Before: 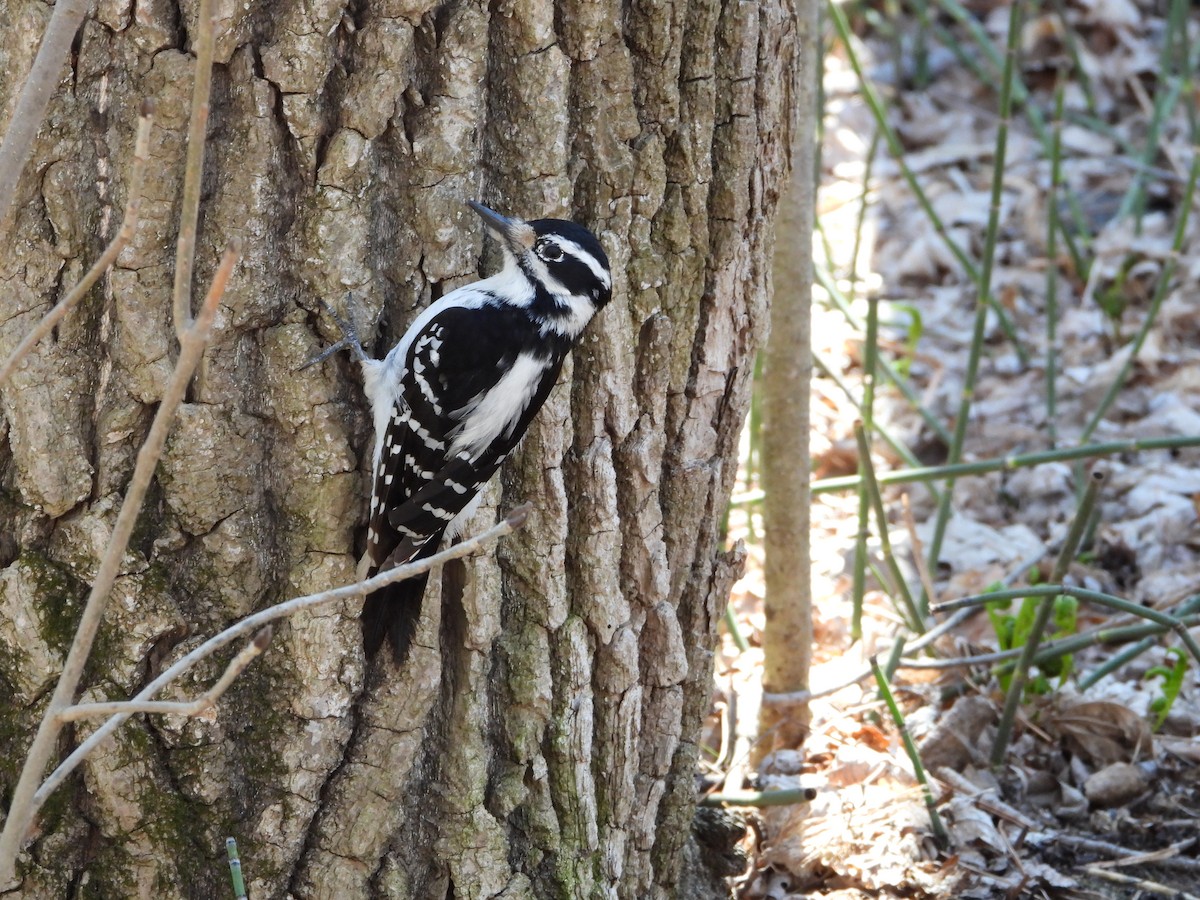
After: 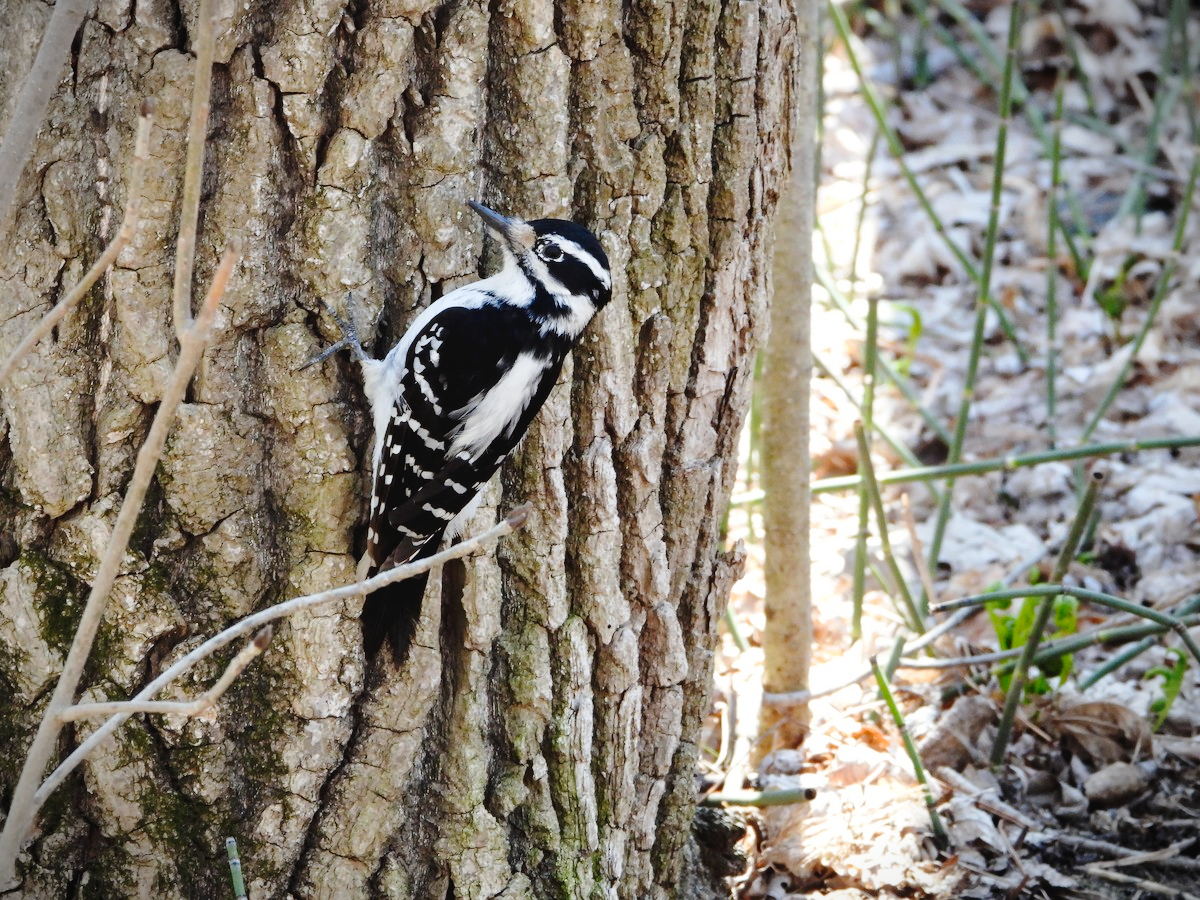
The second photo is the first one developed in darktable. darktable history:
tone curve: curves: ch0 [(0, 0) (0.003, 0.03) (0.011, 0.032) (0.025, 0.035) (0.044, 0.038) (0.069, 0.041) (0.1, 0.058) (0.136, 0.091) (0.177, 0.133) (0.224, 0.181) (0.277, 0.268) (0.335, 0.363) (0.399, 0.461) (0.468, 0.554) (0.543, 0.633) (0.623, 0.709) (0.709, 0.784) (0.801, 0.869) (0.898, 0.938) (1, 1)], preserve colors none
vignetting: fall-off start 89.29%, fall-off radius 43.95%, width/height ratio 1.162, unbound false
